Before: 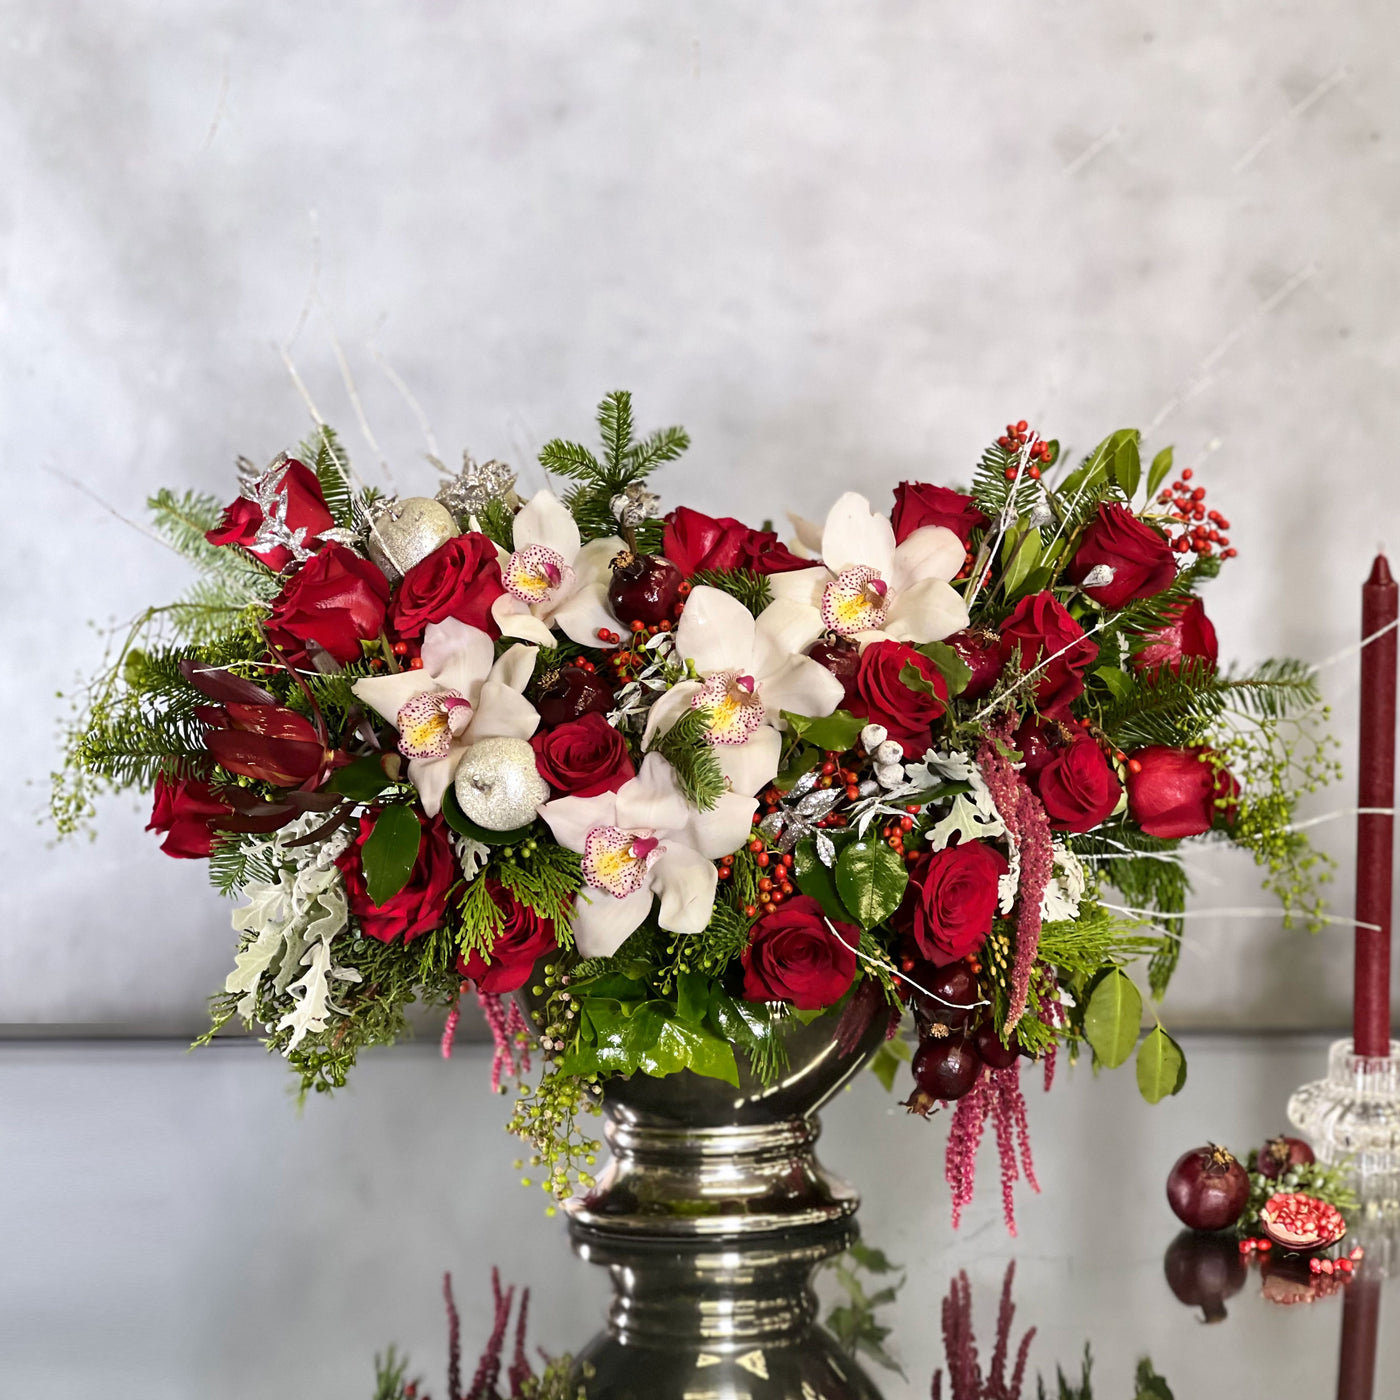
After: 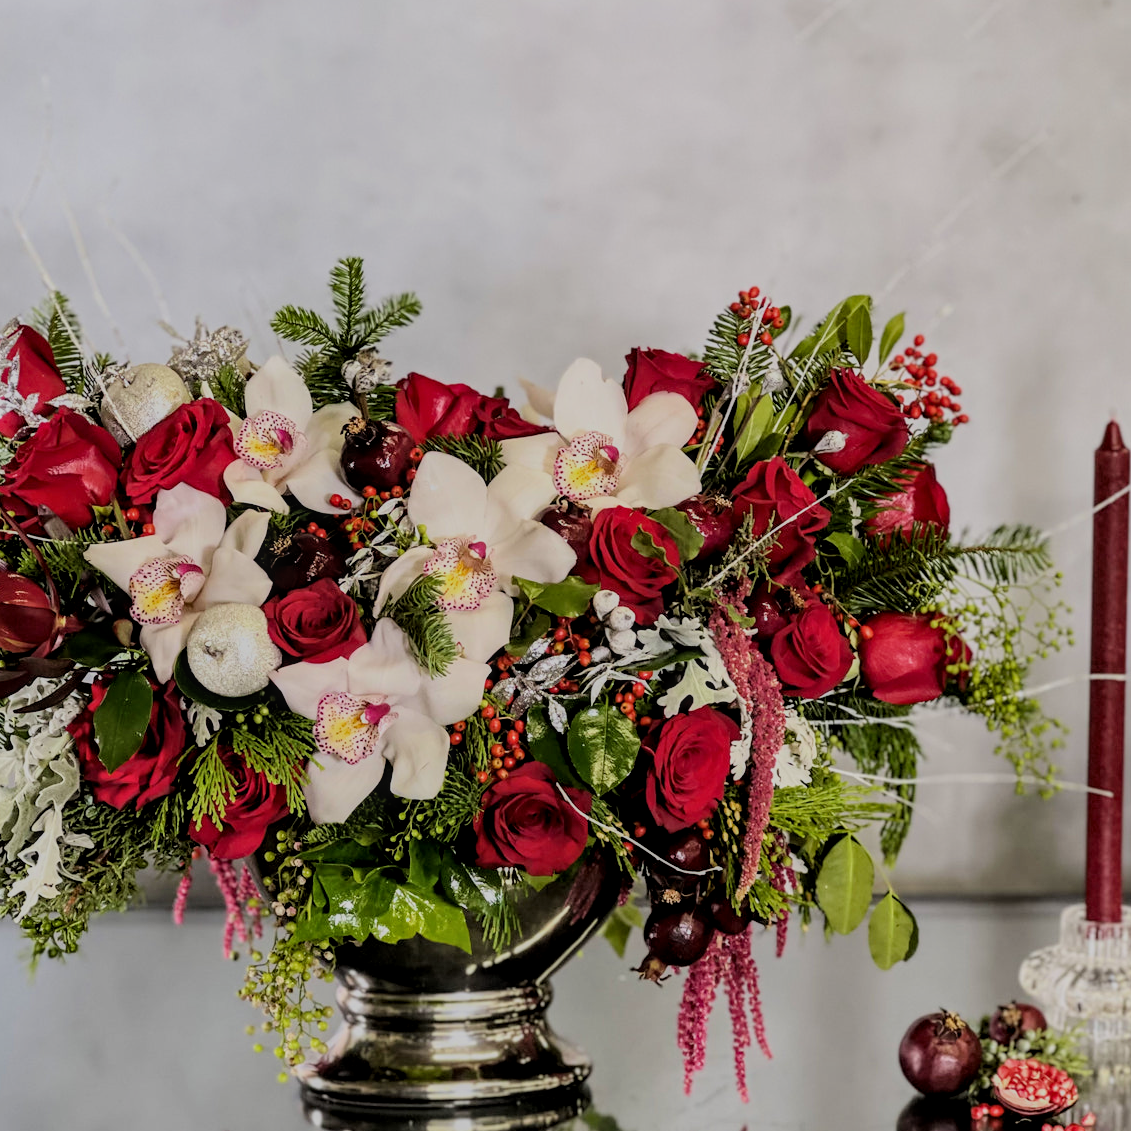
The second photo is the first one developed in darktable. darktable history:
crop: left 19.159%, top 9.58%, bottom 9.58%
local contrast: on, module defaults
filmic rgb: black relative exposure -6.15 EV, white relative exposure 6.96 EV, hardness 2.23, color science v6 (2022)
